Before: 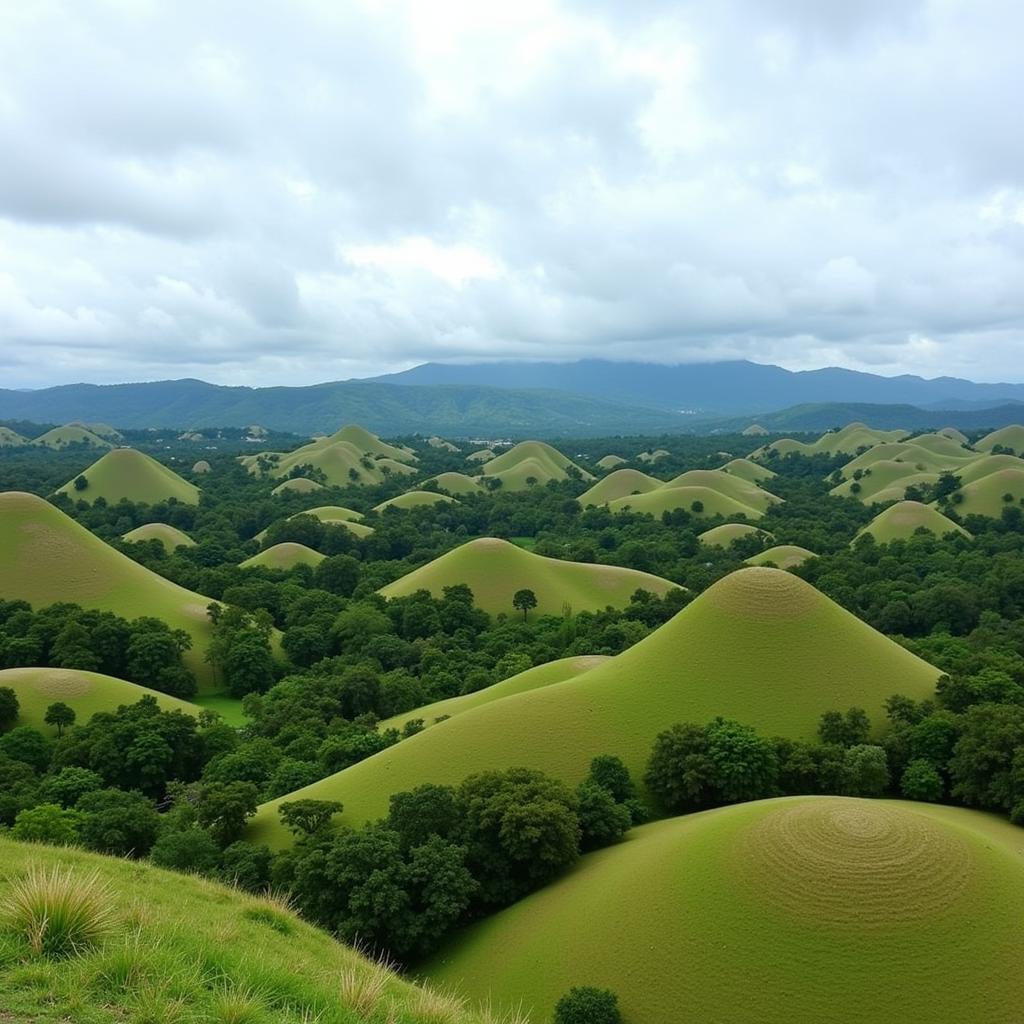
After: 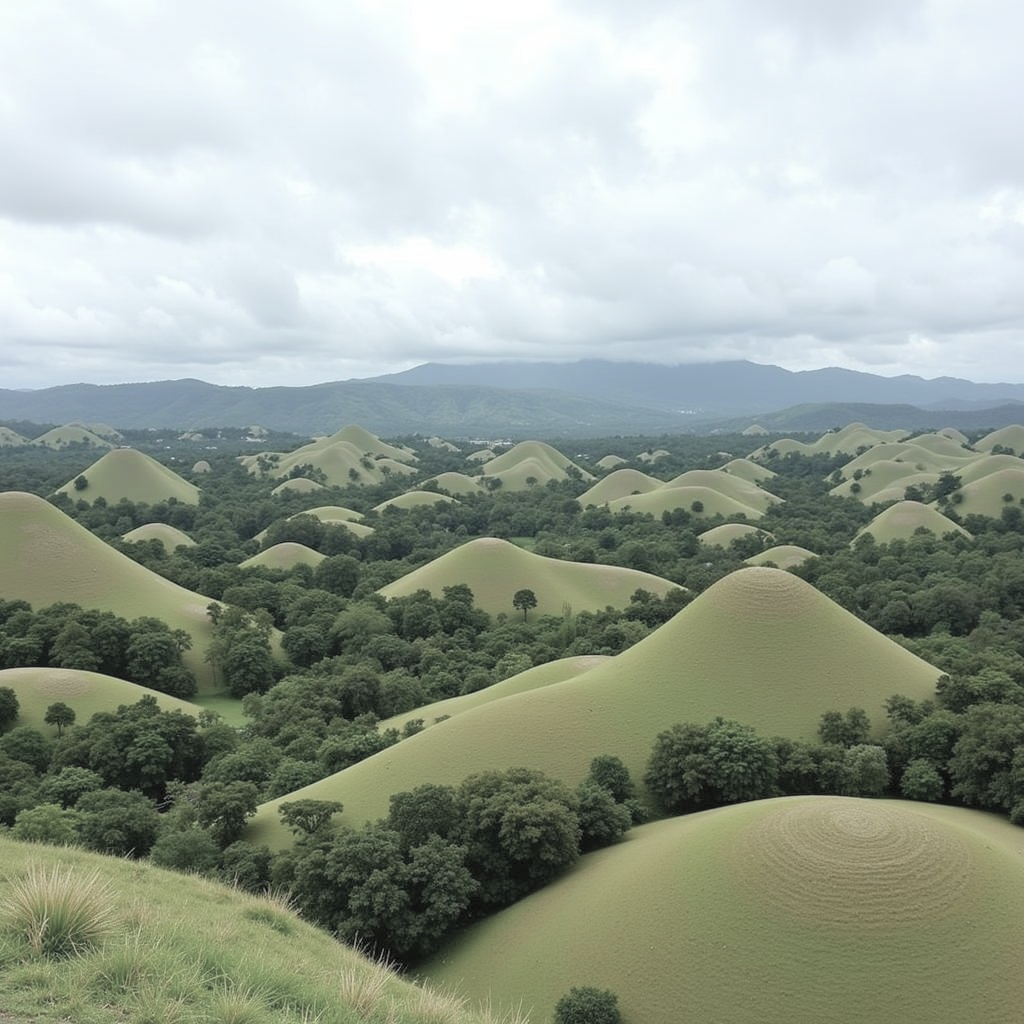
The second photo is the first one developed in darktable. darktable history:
contrast brightness saturation: brightness 0.188, saturation -0.519
